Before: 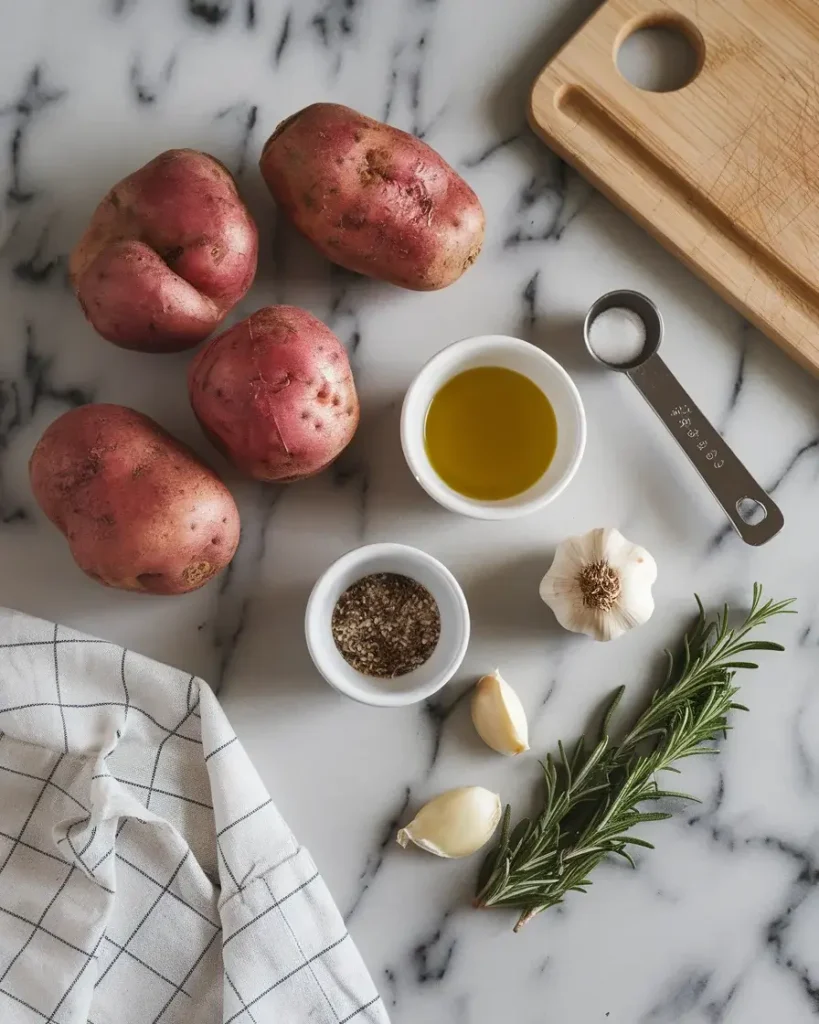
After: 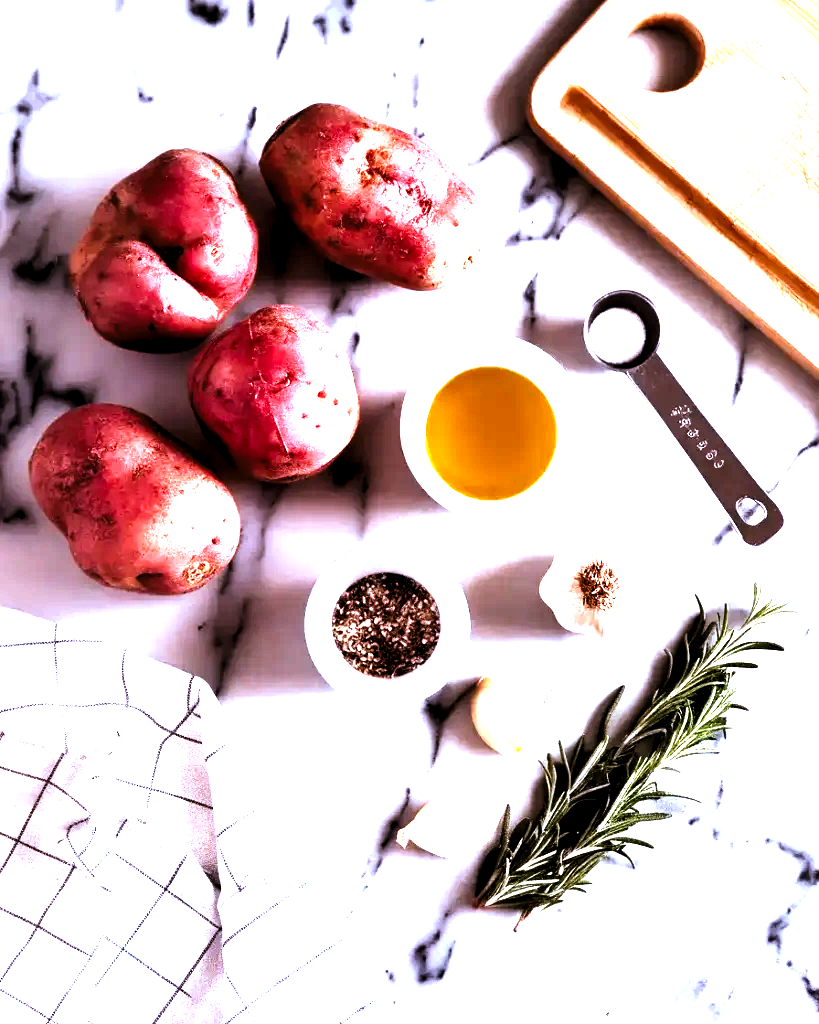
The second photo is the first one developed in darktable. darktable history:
levels: levels [0.044, 0.475, 0.791]
base curve: curves: ch0 [(0, 0) (0.007, 0.004) (0.027, 0.03) (0.046, 0.07) (0.207, 0.54) (0.442, 0.872) (0.673, 0.972) (1, 1)], preserve colors none
color correction: highlights a* -9.35, highlights b* -23.15
white balance: red 1.188, blue 1.11
exposure: black level correction 0.016, exposure -0.009 EV, compensate highlight preservation false
